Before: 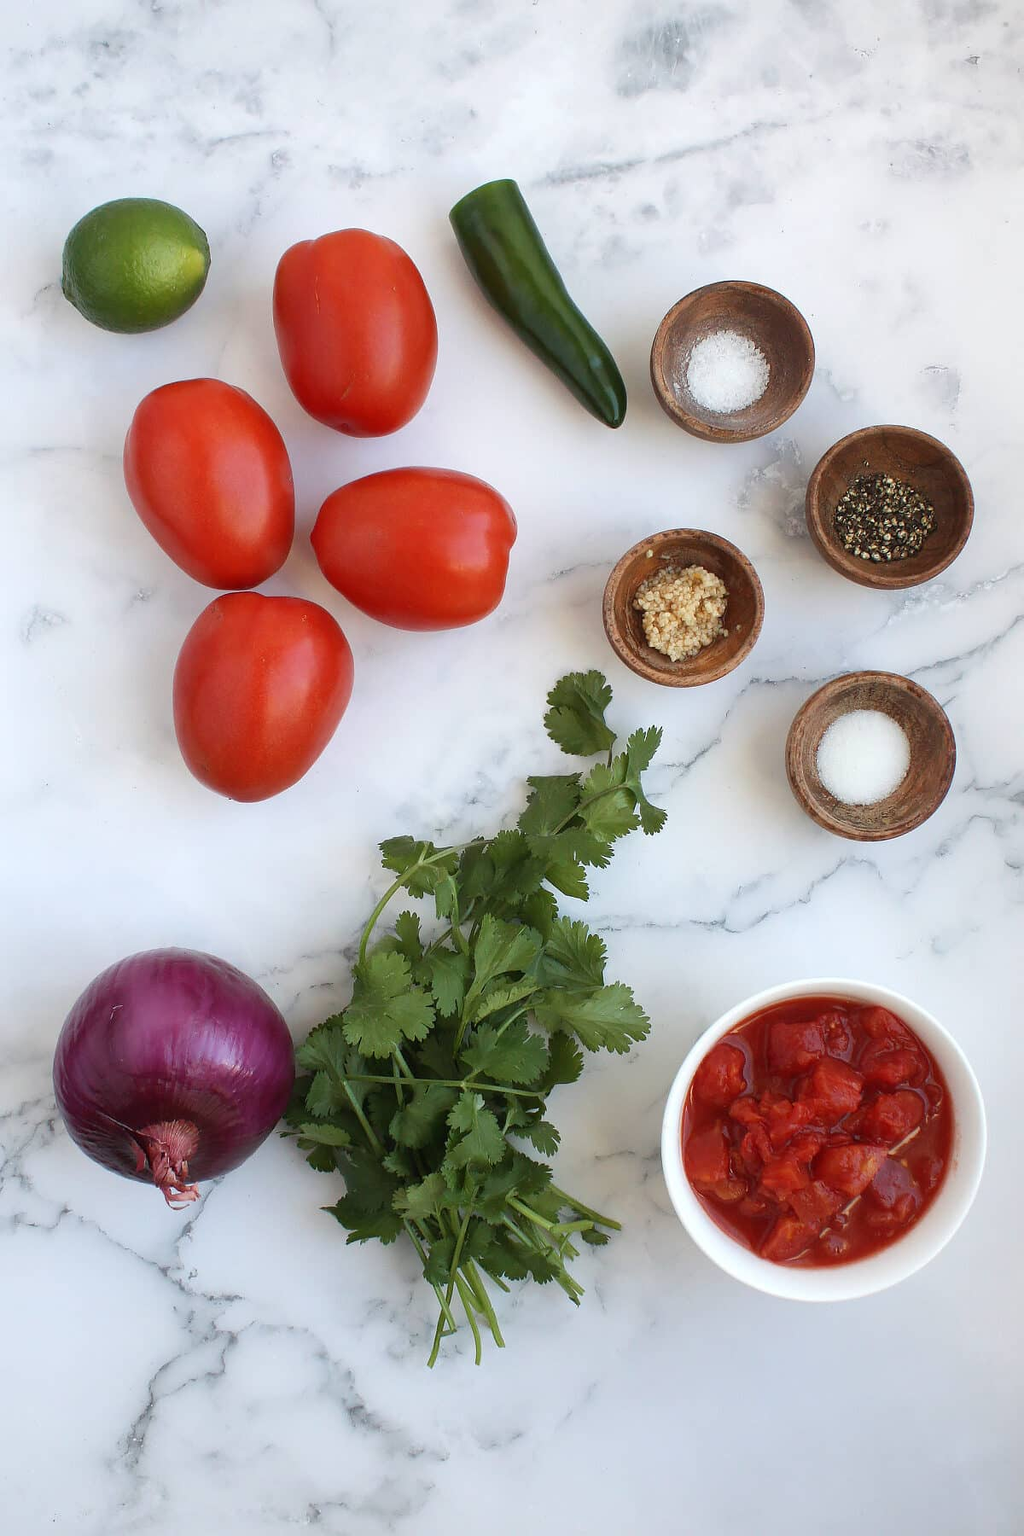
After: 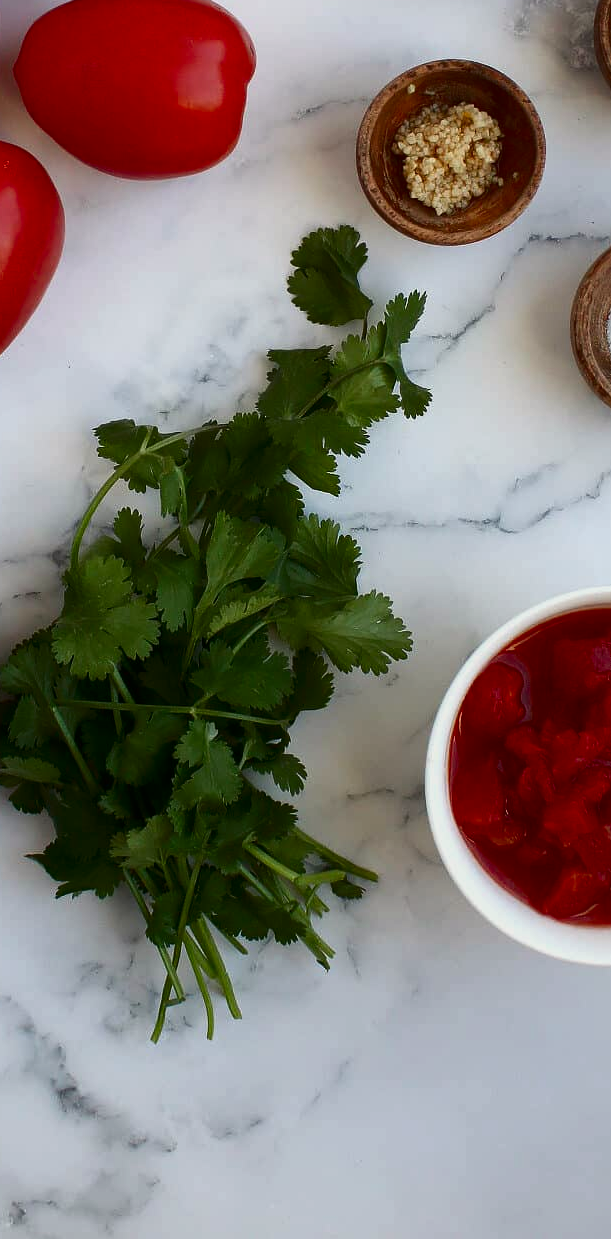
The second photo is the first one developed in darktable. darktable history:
crop and rotate: left 29.237%, top 31.152%, right 19.807%
white balance: red 1.009, blue 0.985
contrast brightness saturation: contrast 0.13, brightness -0.24, saturation 0.14
exposure: exposure -0.21 EV, compensate highlight preservation false
